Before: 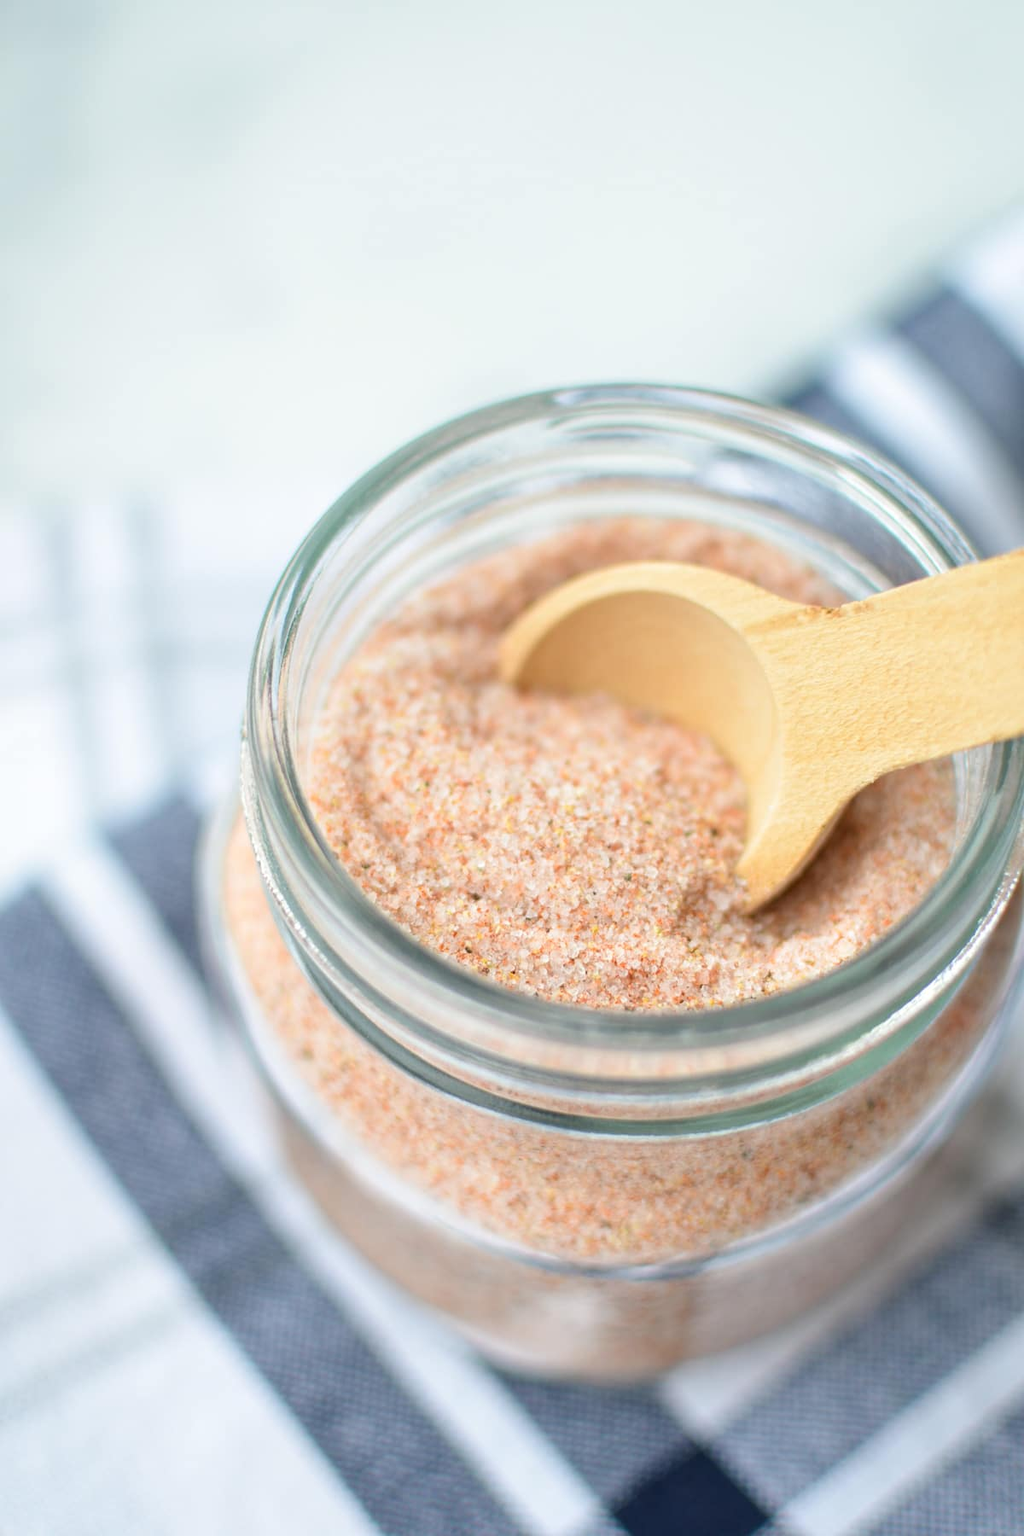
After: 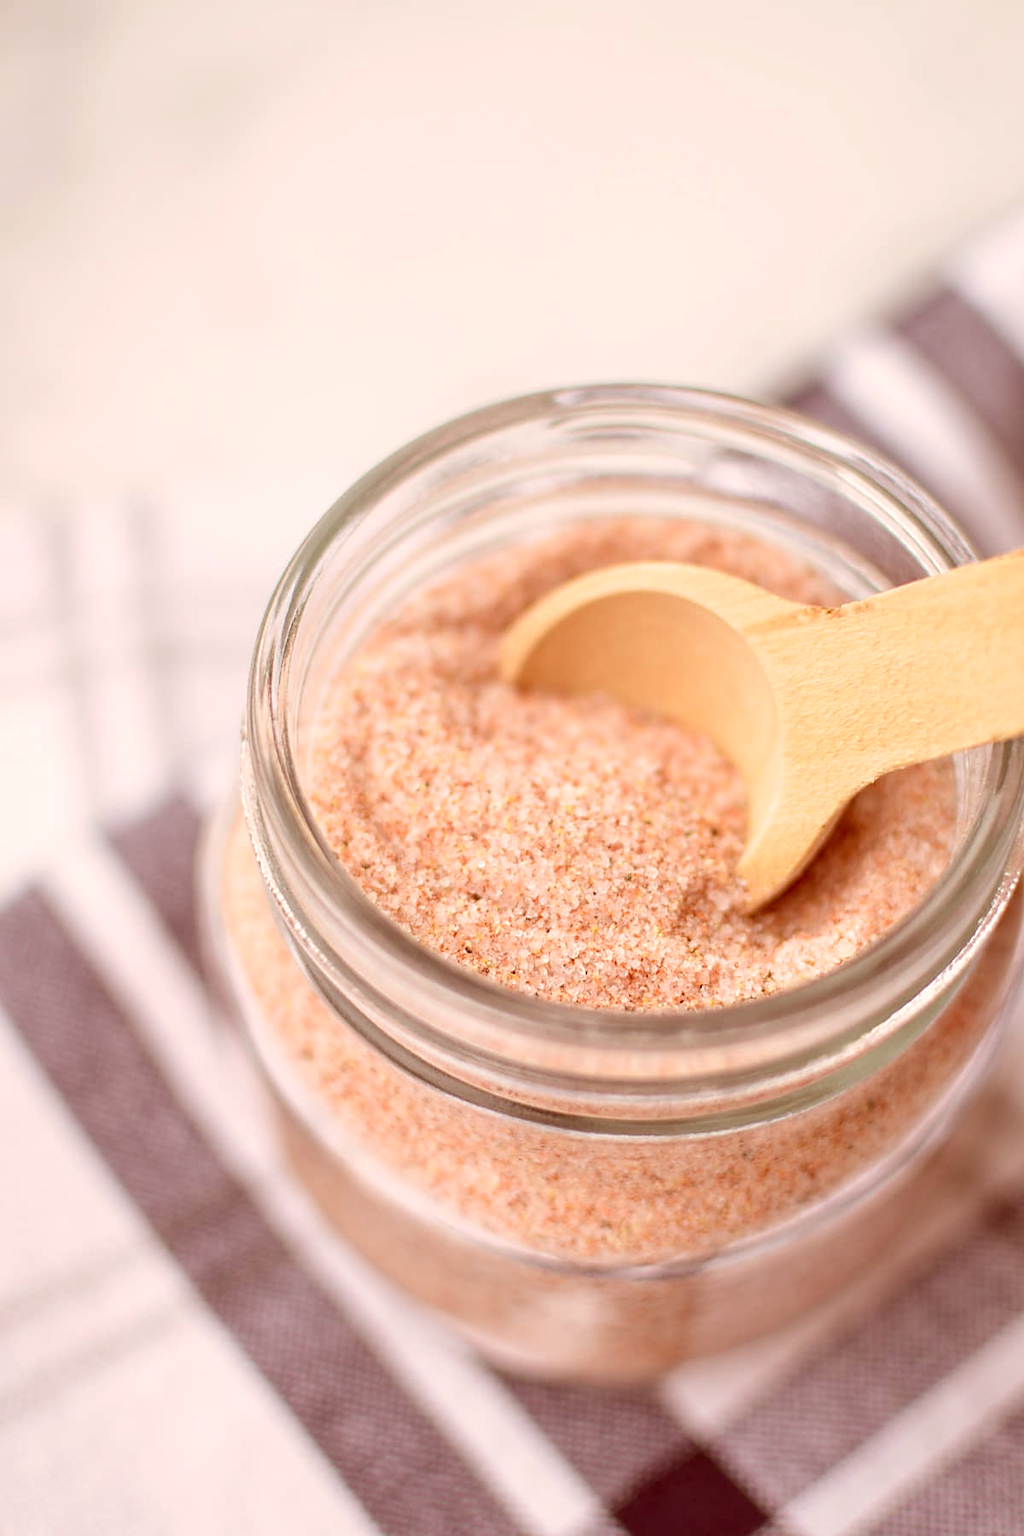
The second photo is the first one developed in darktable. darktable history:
color correction: highlights a* 9.03, highlights b* 8.71, shadows a* 40, shadows b* 40, saturation 0.8
sharpen: radius 1.864, amount 0.398, threshold 1.271
